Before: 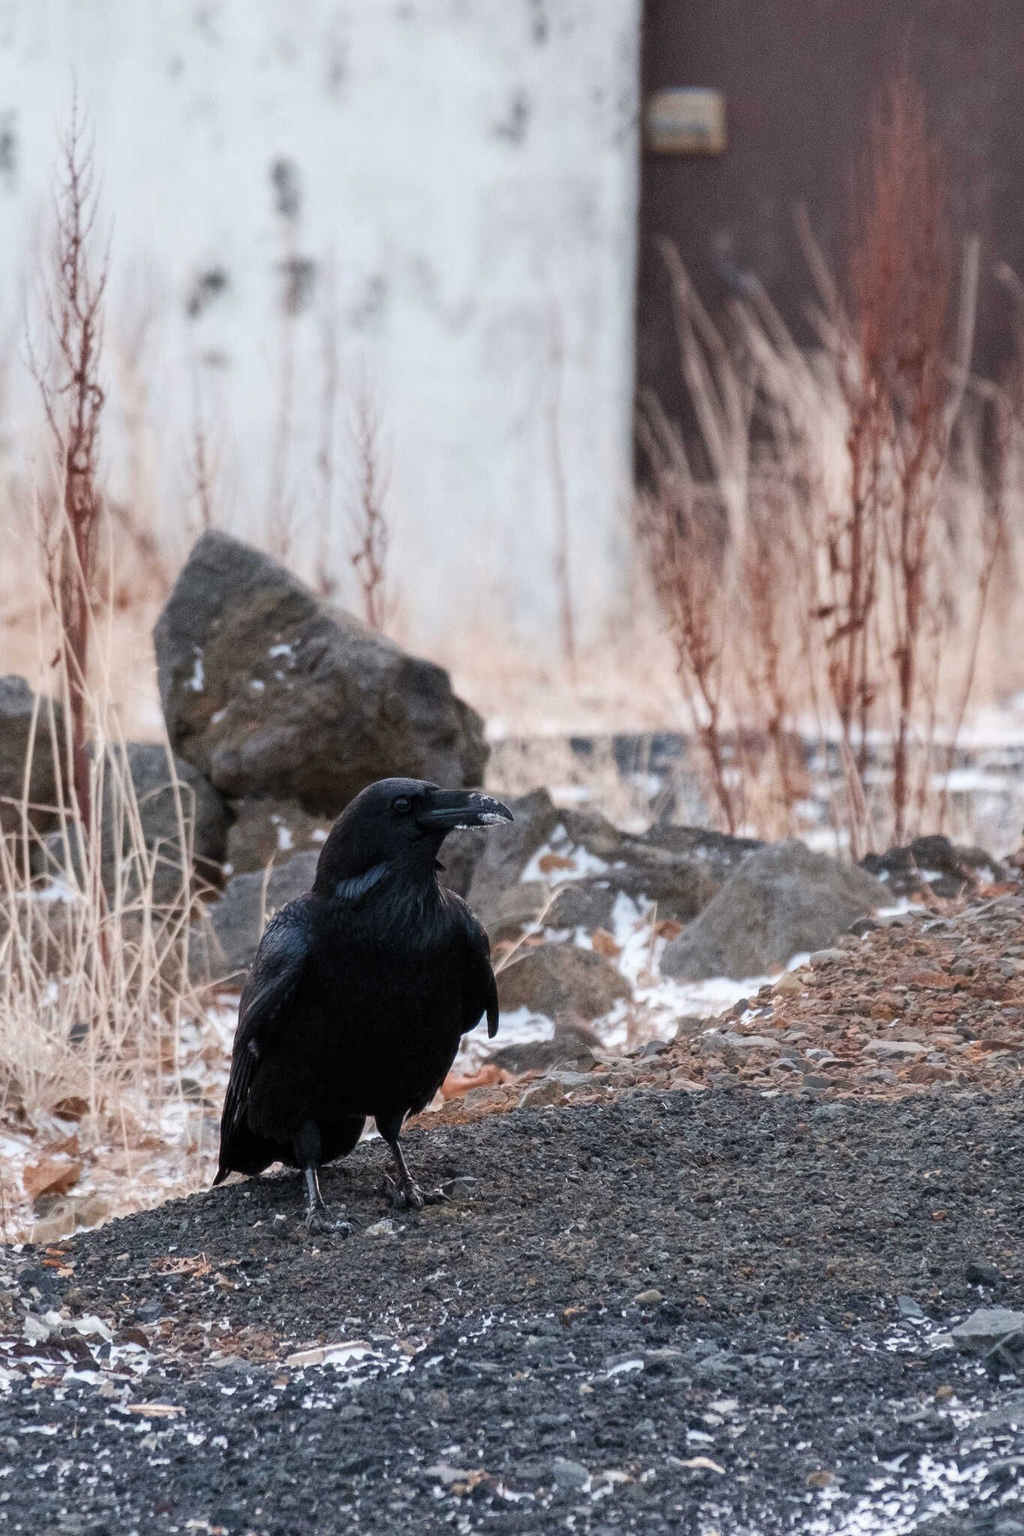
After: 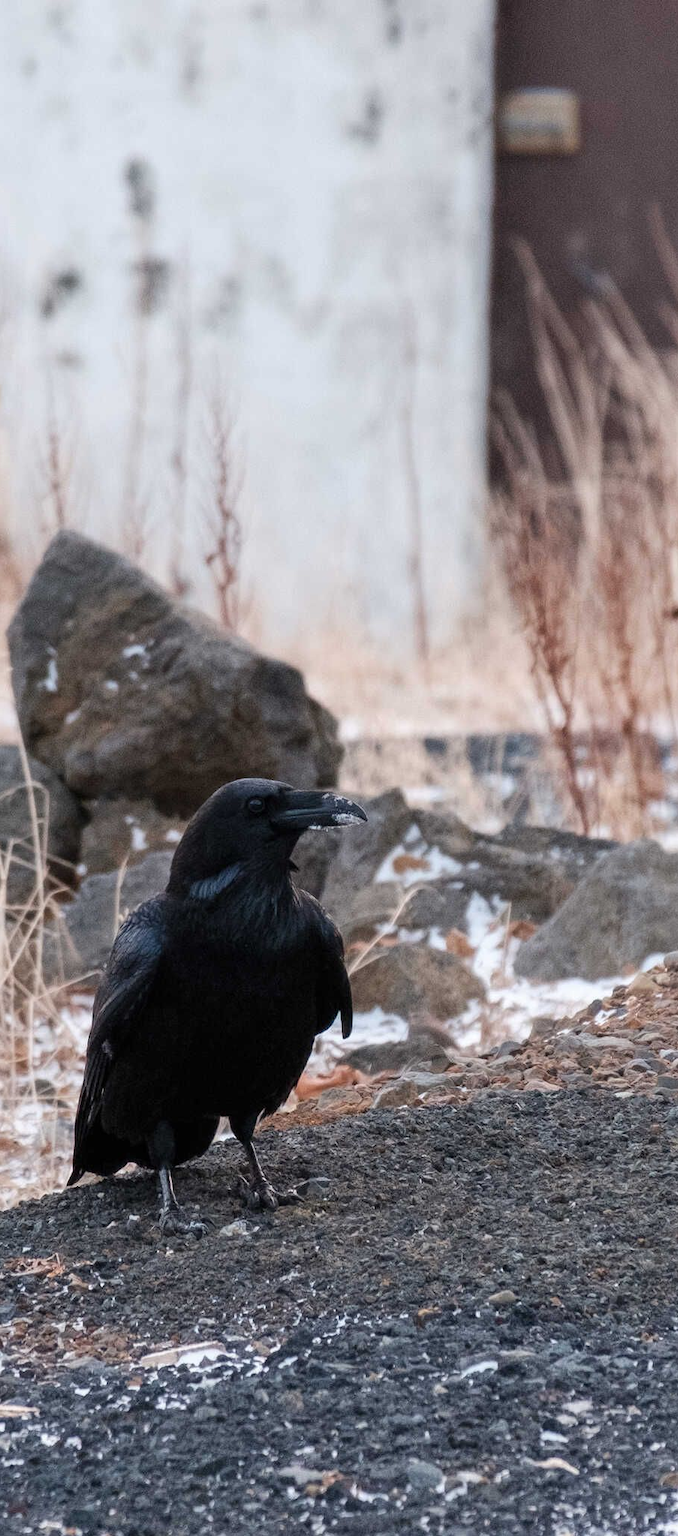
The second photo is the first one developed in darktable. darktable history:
crop and rotate: left 14.327%, right 19.411%
